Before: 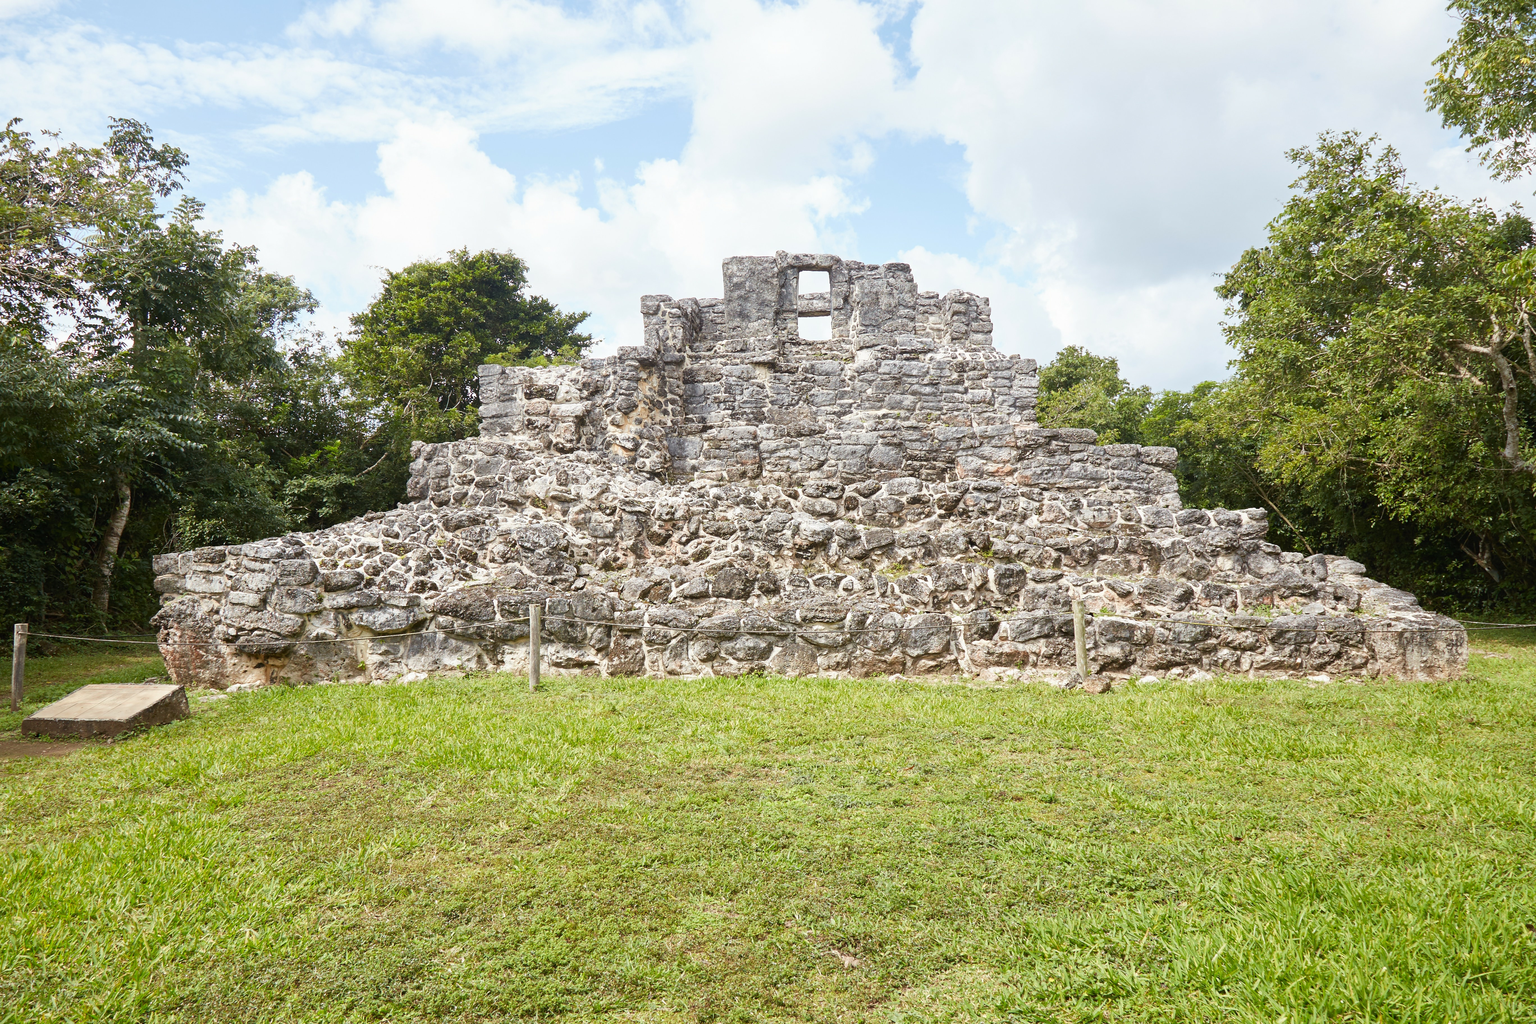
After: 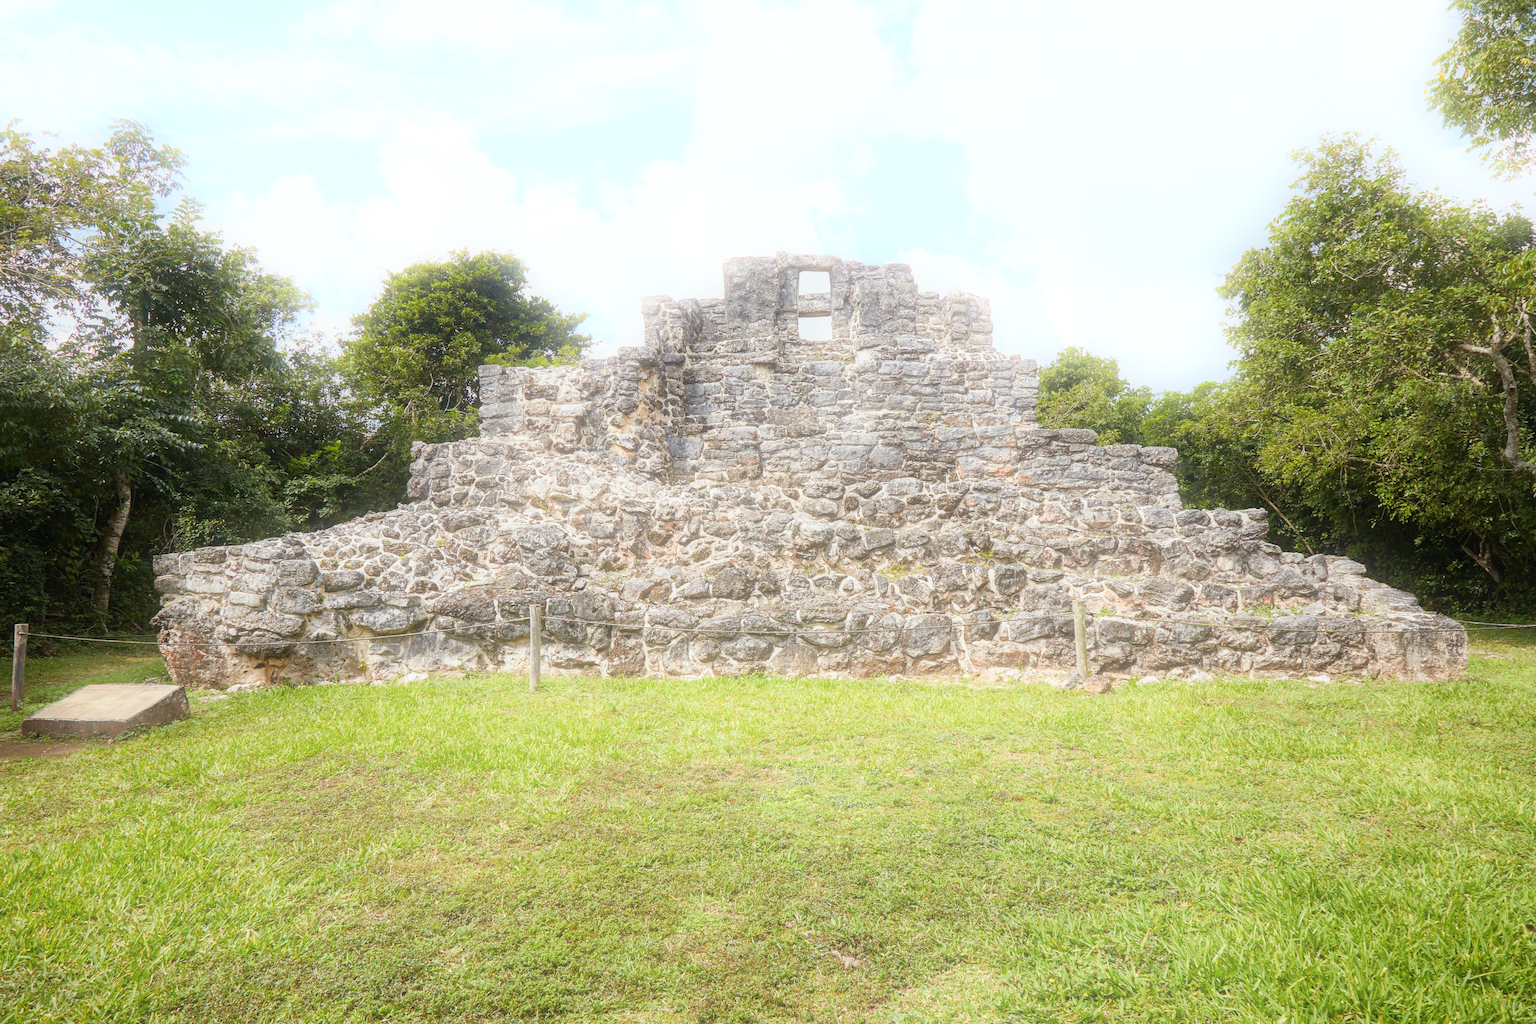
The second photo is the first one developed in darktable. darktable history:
contrast equalizer: y [[0.46, 0.454, 0.451, 0.451, 0.455, 0.46], [0.5 ×6], [0.5 ×6], [0 ×6], [0 ×6]]
bloom: on, module defaults
local contrast: on, module defaults
